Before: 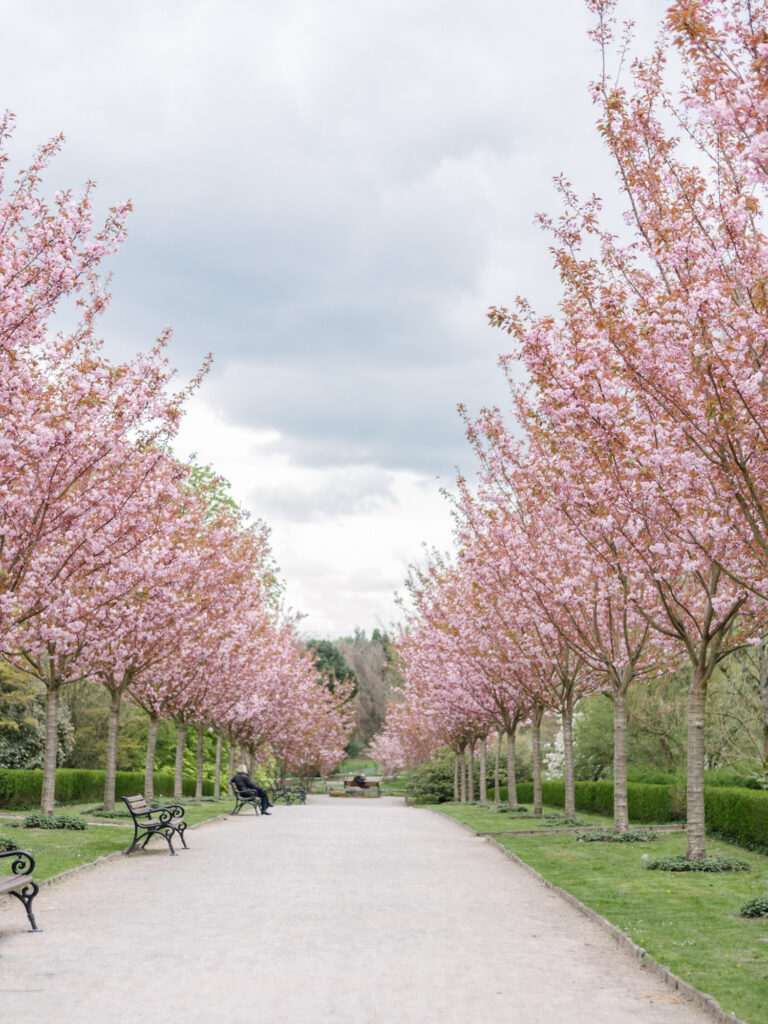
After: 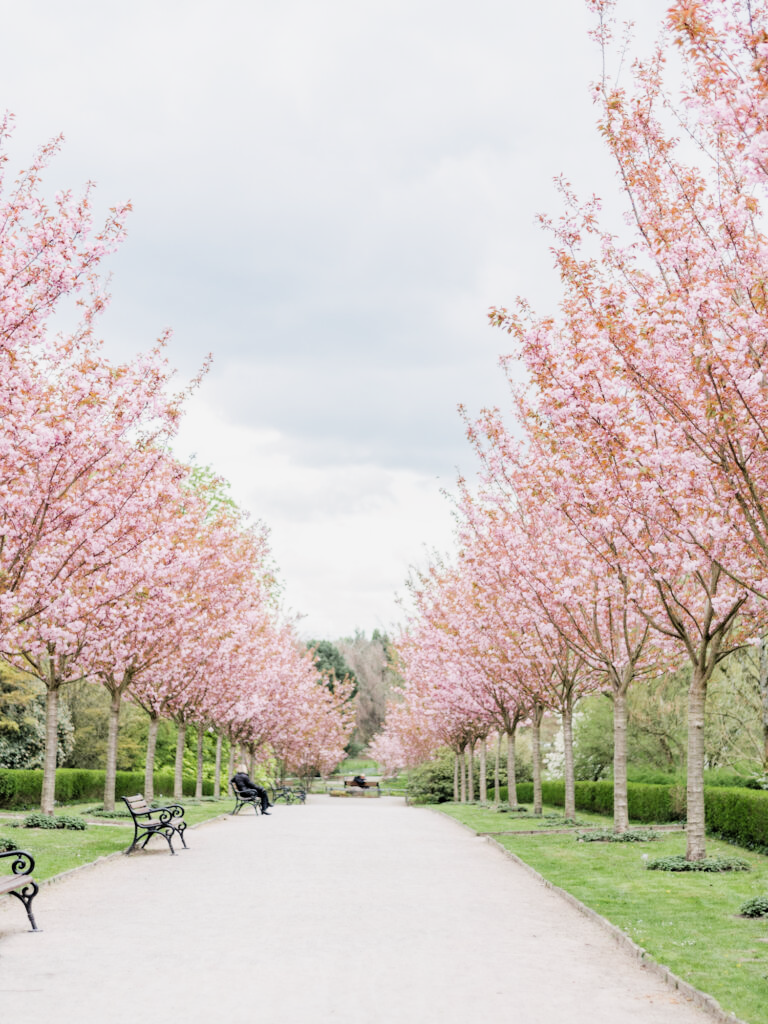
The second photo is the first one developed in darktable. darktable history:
filmic rgb: black relative exposure -5 EV, hardness 2.88, contrast 1.2, highlights saturation mix -30%
exposure: exposure 0.7 EV, compensate highlight preservation false
